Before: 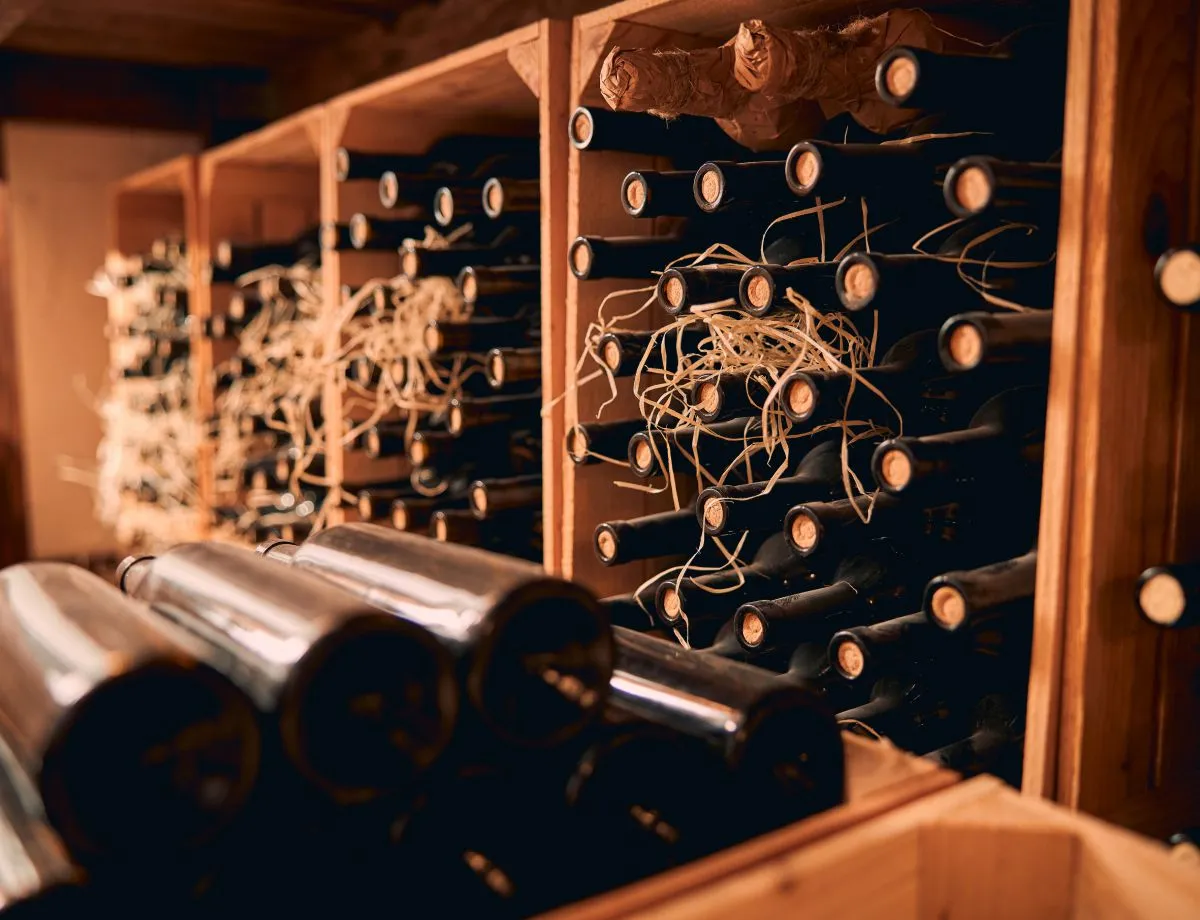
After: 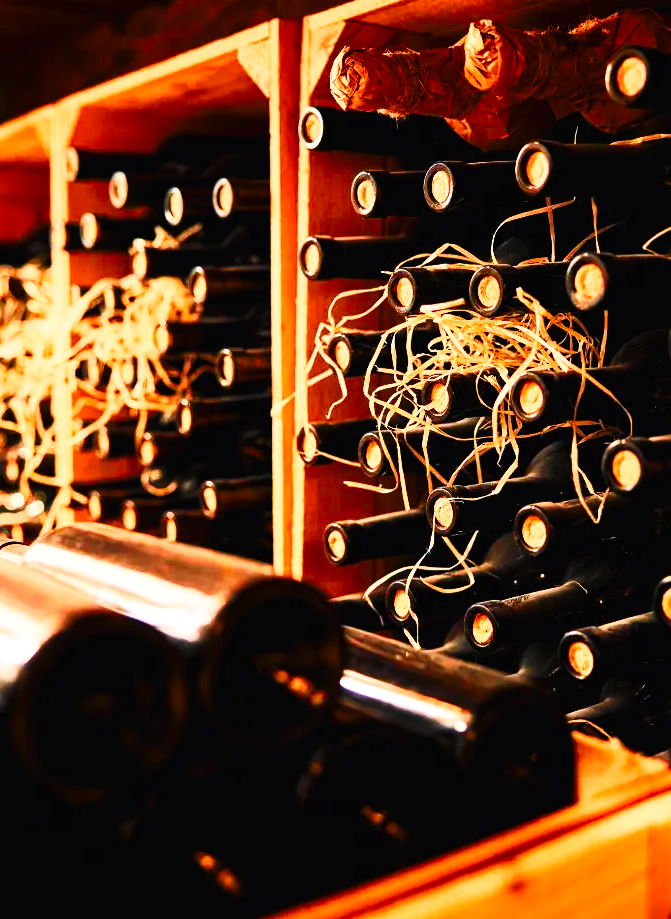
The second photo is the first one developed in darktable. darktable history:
crop and rotate: left 22.525%, right 21.496%
color balance rgb: highlights gain › chroma 1.348%, highlights gain › hue 55.67°, perceptual saturation grading › global saturation 20%, perceptual saturation grading › highlights -25.09%, perceptual saturation grading › shadows 50.084%, perceptual brilliance grading › global brilliance 21.097%, perceptual brilliance grading › shadows -35.605%
tone curve: curves: ch0 [(0, 0) (0.055, 0.057) (0.258, 0.307) (0.434, 0.543) (0.517, 0.657) (0.745, 0.874) (1, 1)]; ch1 [(0, 0) (0.346, 0.307) (0.418, 0.383) (0.46, 0.439) (0.482, 0.493) (0.502, 0.503) (0.517, 0.514) (0.55, 0.561) (0.588, 0.603) (0.646, 0.688) (1, 1)]; ch2 [(0, 0) (0.346, 0.34) (0.431, 0.45) (0.485, 0.499) (0.5, 0.503) (0.527, 0.525) (0.545, 0.562) (0.679, 0.706) (1, 1)], color space Lab, independent channels, preserve colors none
base curve: curves: ch0 [(0, 0) (0.032, 0.025) (0.121, 0.166) (0.206, 0.329) (0.605, 0.79) (1, 1)], preserve colors none
